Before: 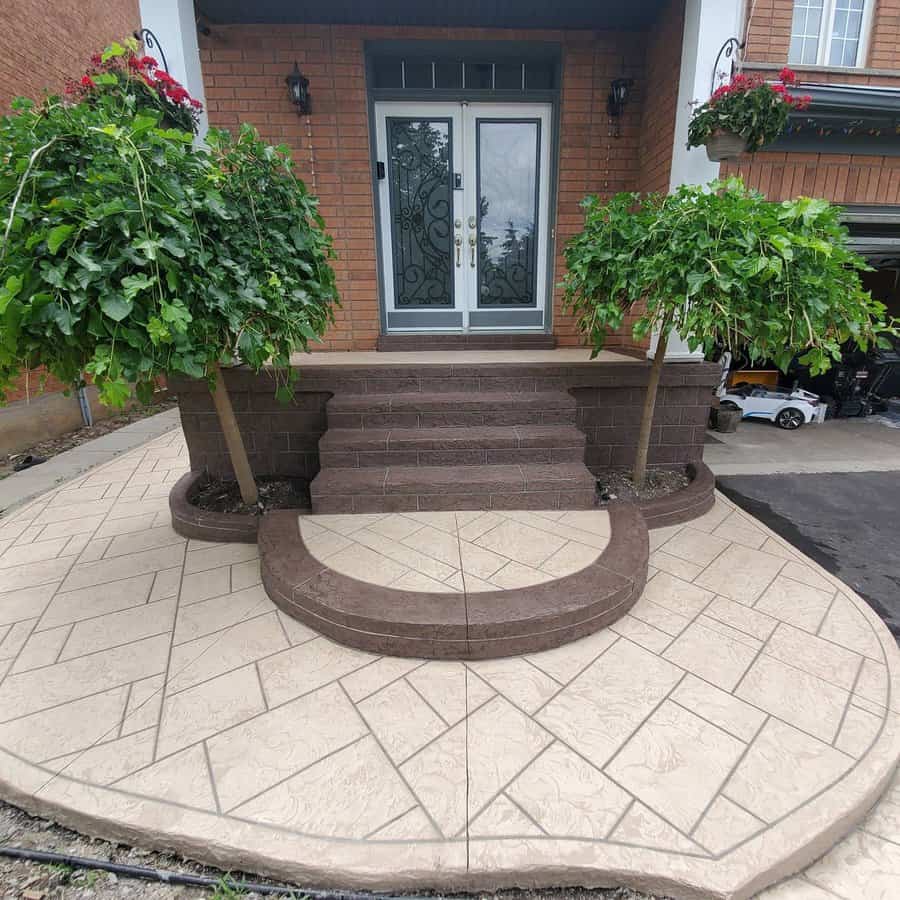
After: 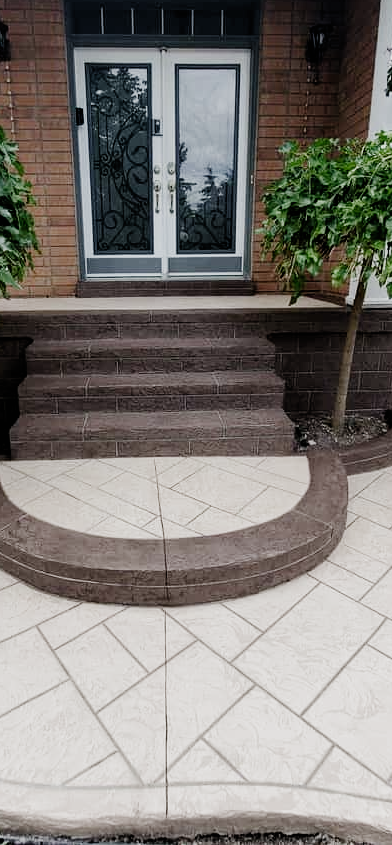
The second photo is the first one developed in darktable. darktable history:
crop: left 33.513%, top 6.032%, right 22.9%
filmic rgb: black relative exposure -5.1 EV, white relative exposure 3.97 EV, hardness 2.88, contrast 1.411, highlights saturation mix -19.57%, preserve chrominance no, color science v5 (2021)
